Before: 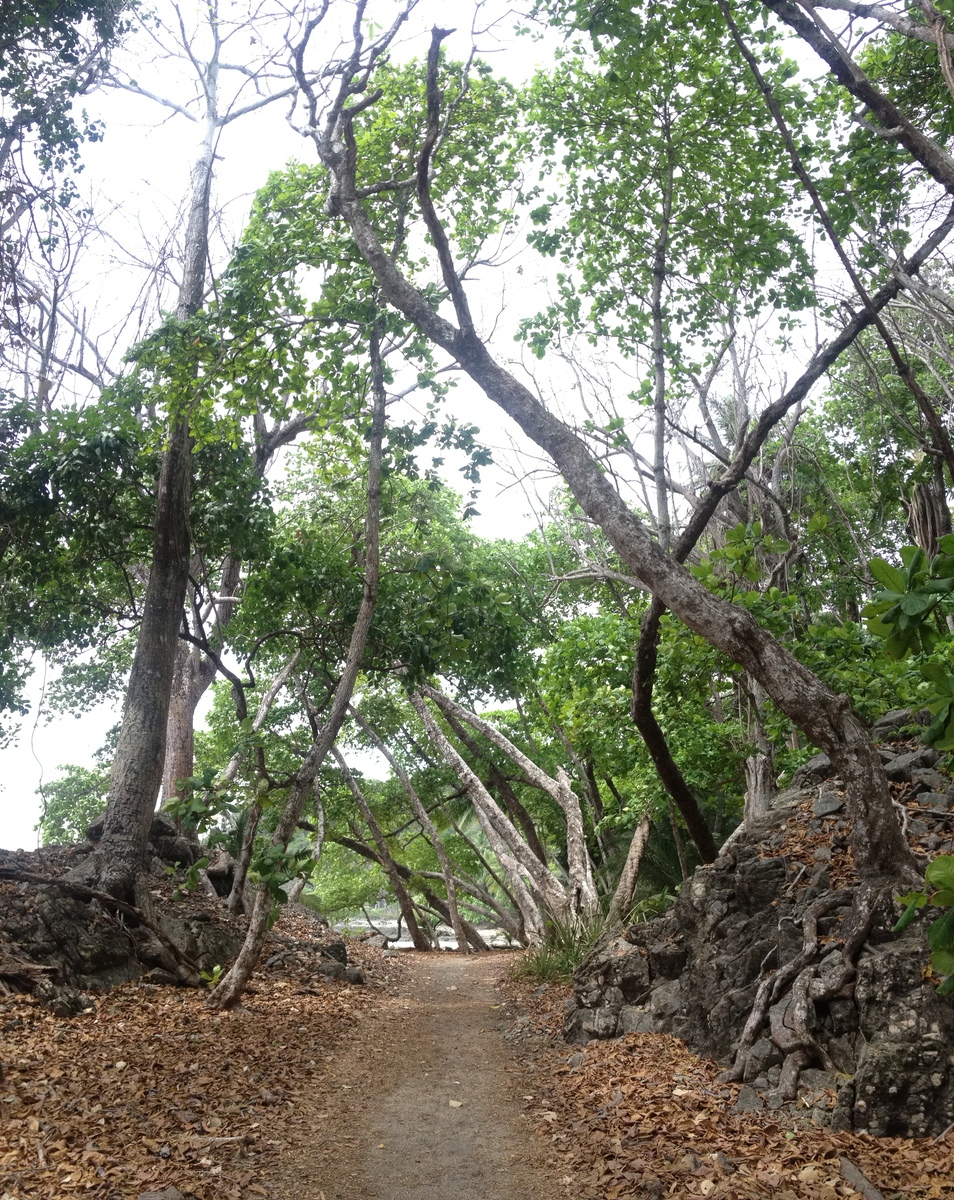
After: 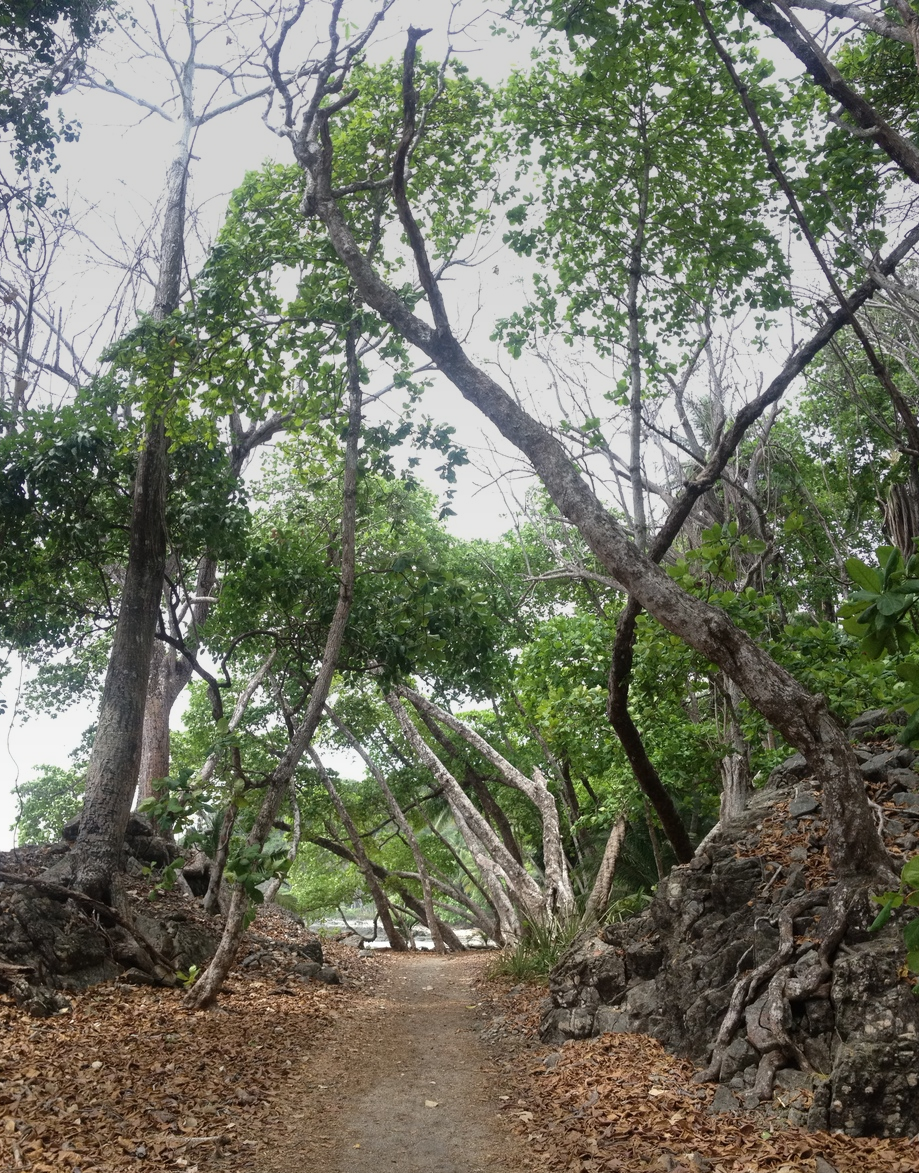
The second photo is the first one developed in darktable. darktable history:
crop and rotate: left 2.536%, right 1.107%, bottom 2.246%
graduated density: on, module defaults
